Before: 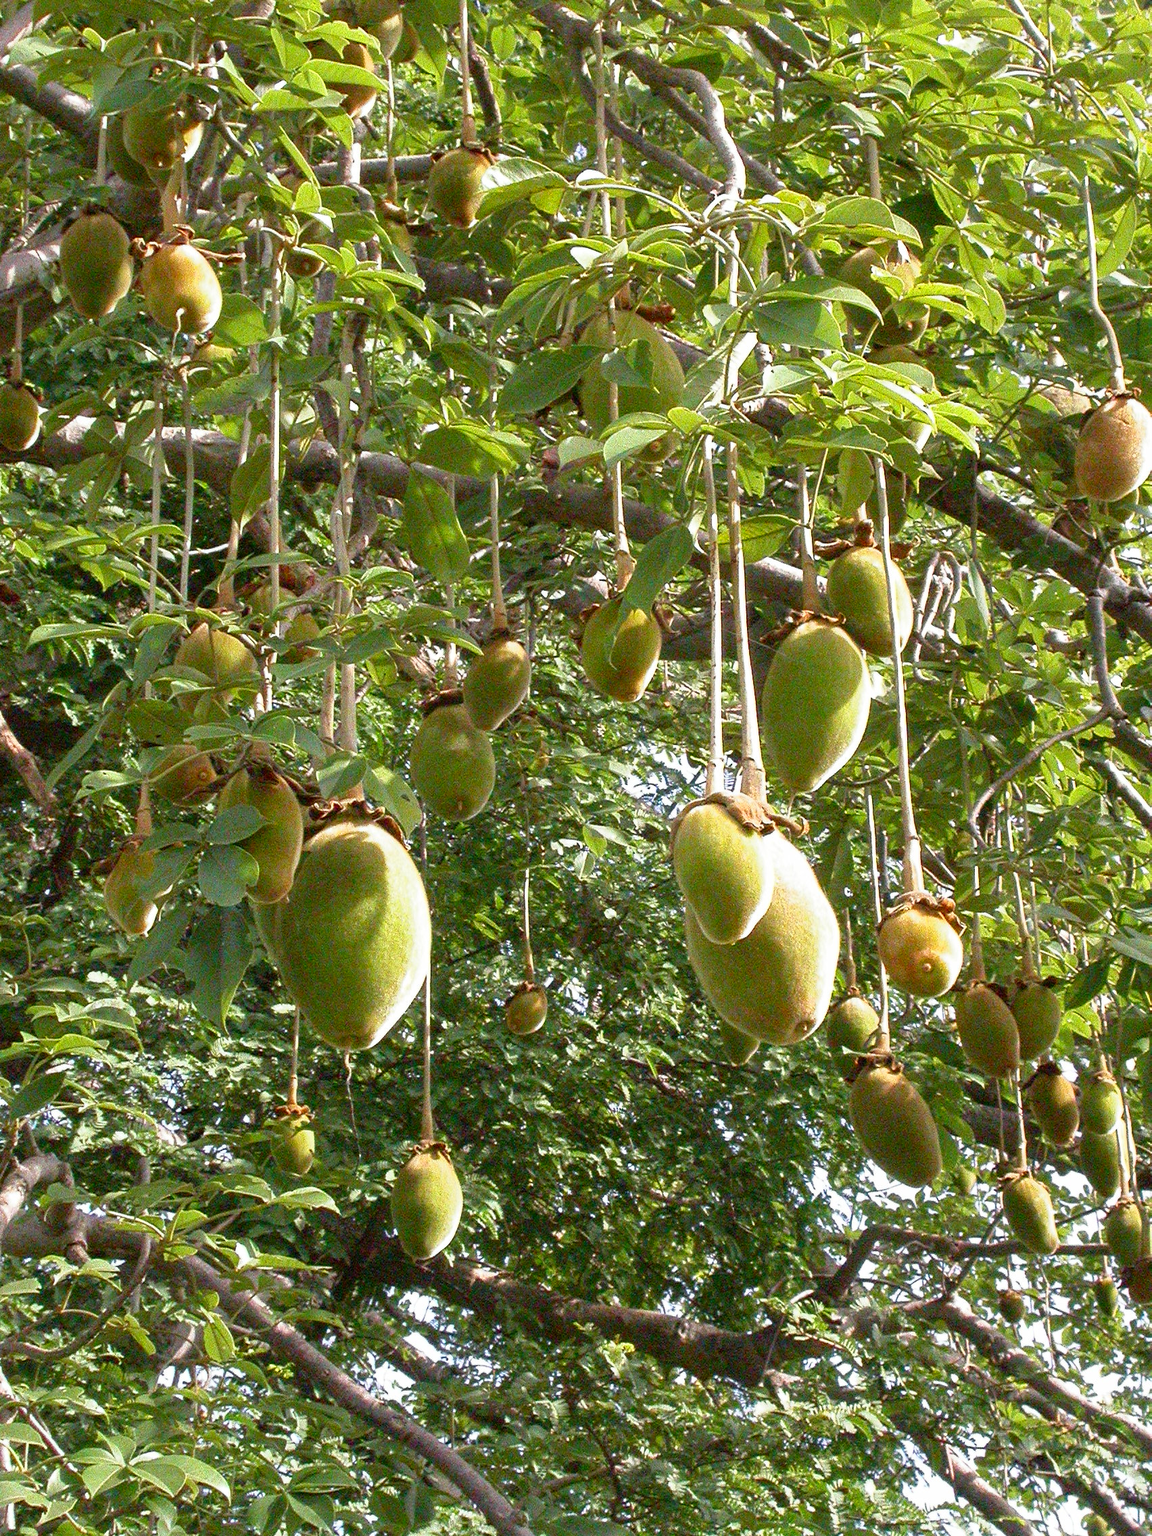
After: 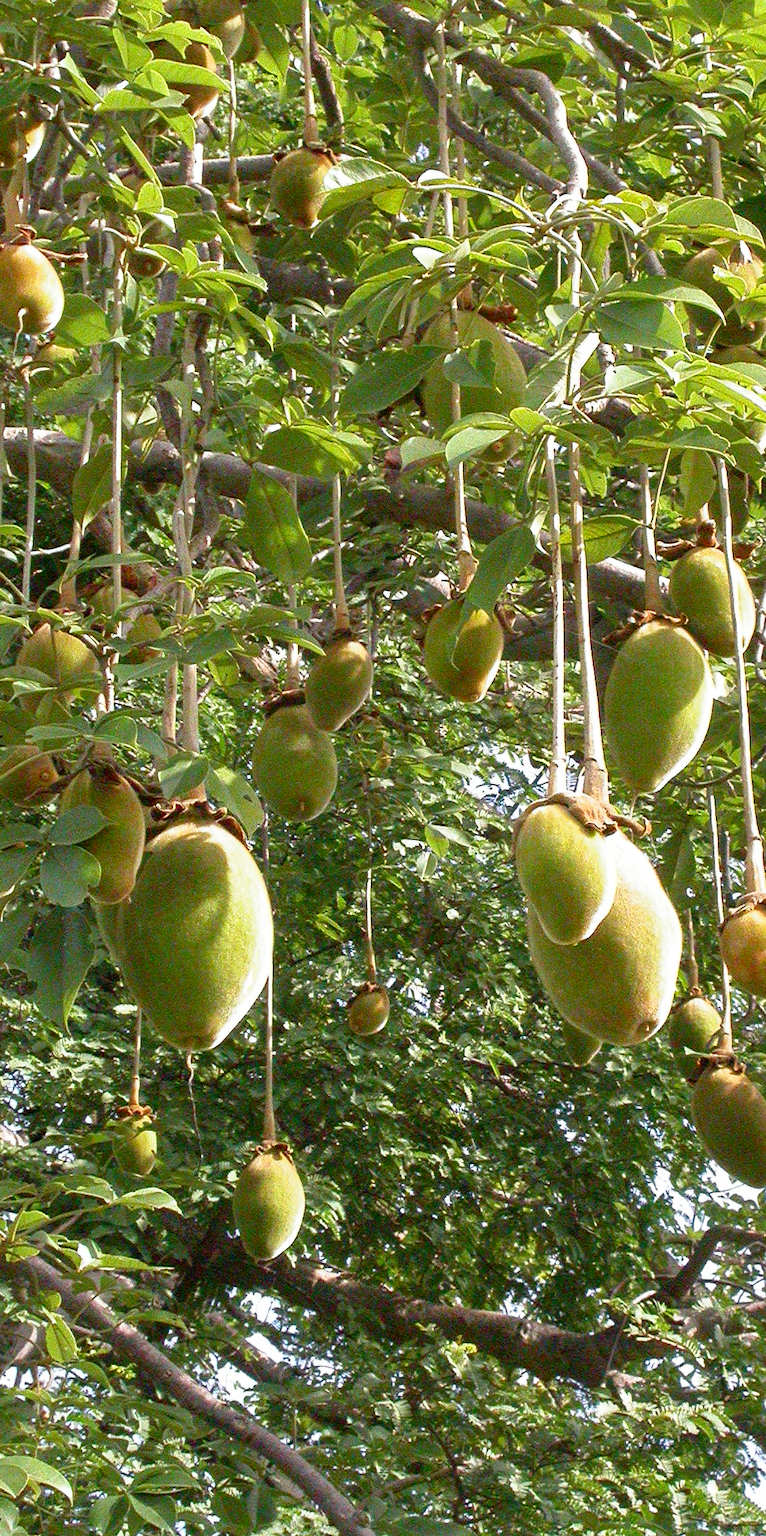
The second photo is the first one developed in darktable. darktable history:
crop and rotate: left 13.744%, right 19.722%
